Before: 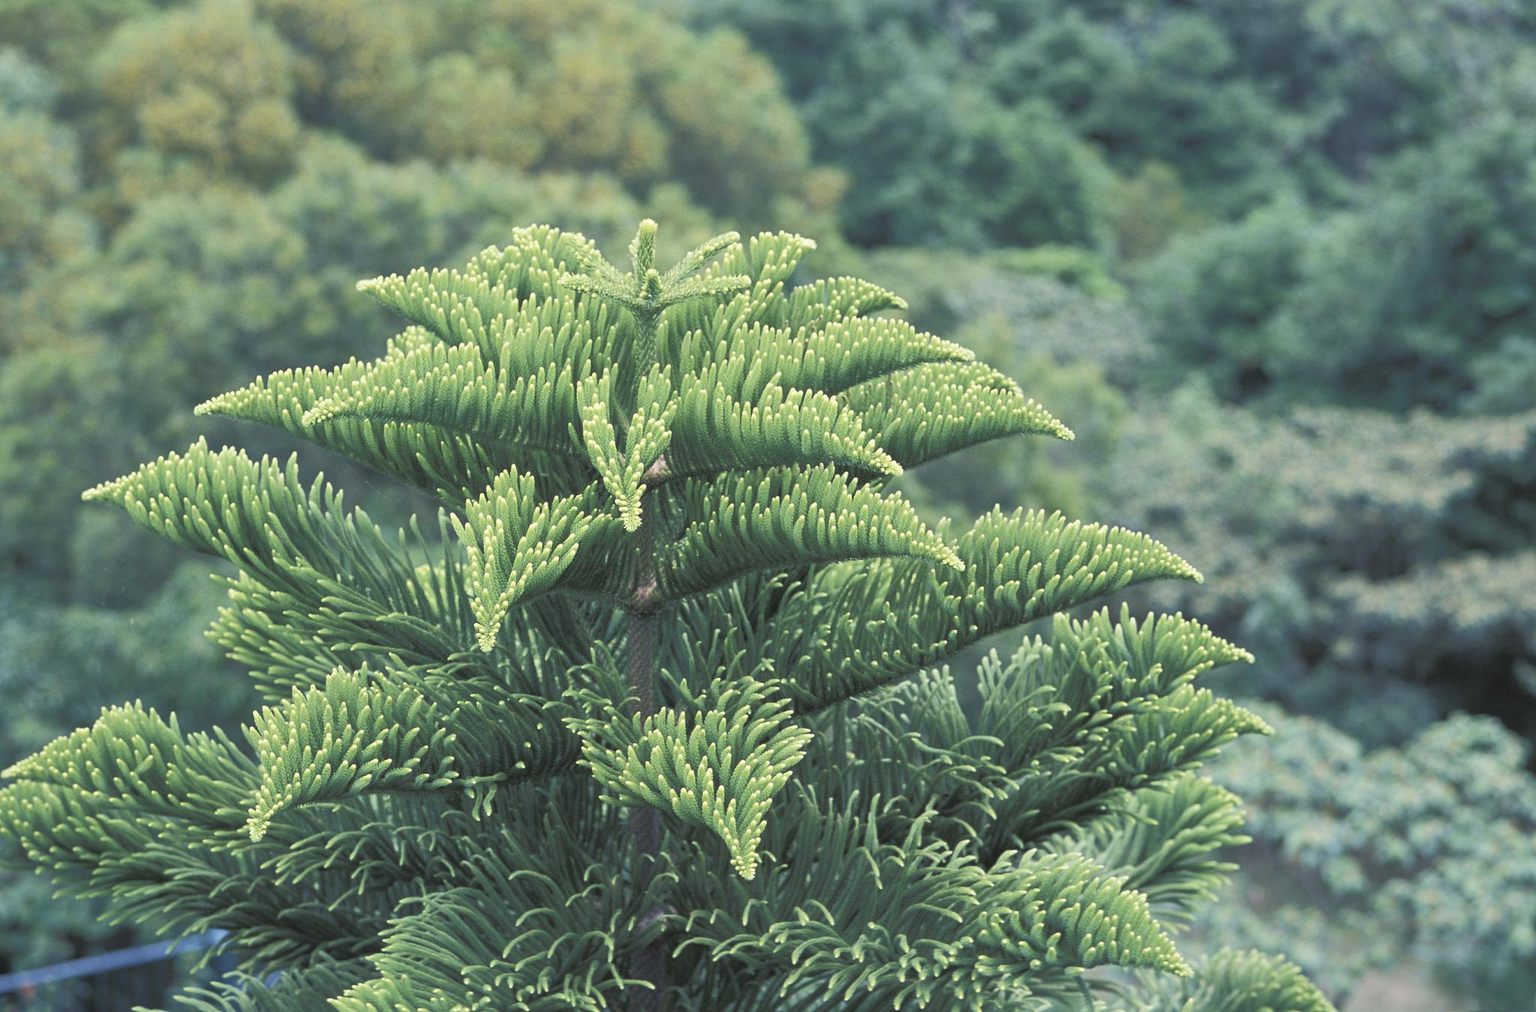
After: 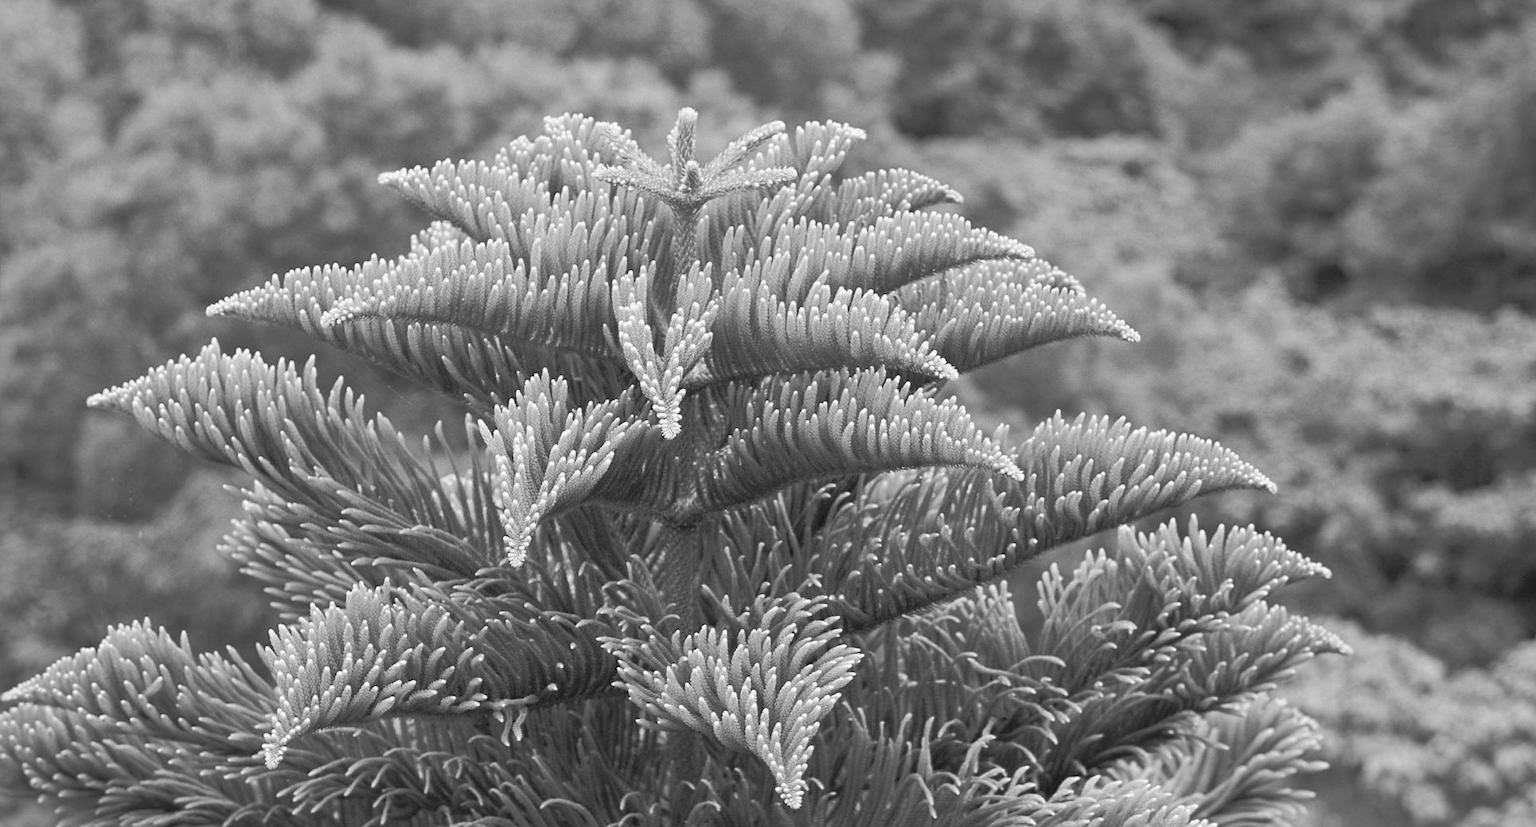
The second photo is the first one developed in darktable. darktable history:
contrast brightness saturation: saturation -1
color balance rgb: shadows lift › chroma 2%, shadows lift › hue 217.2°, power › hue 60°, highlights gain › chroma 1%, highlights gain › hue 69.6°, global offset › luminance -0.5%, perceptual saturation grading › global saturation 15%, global vibrance 15%
crop and rotate: angle 0.03°, top 11.643%, right 5.651%, bottom 11.189%
